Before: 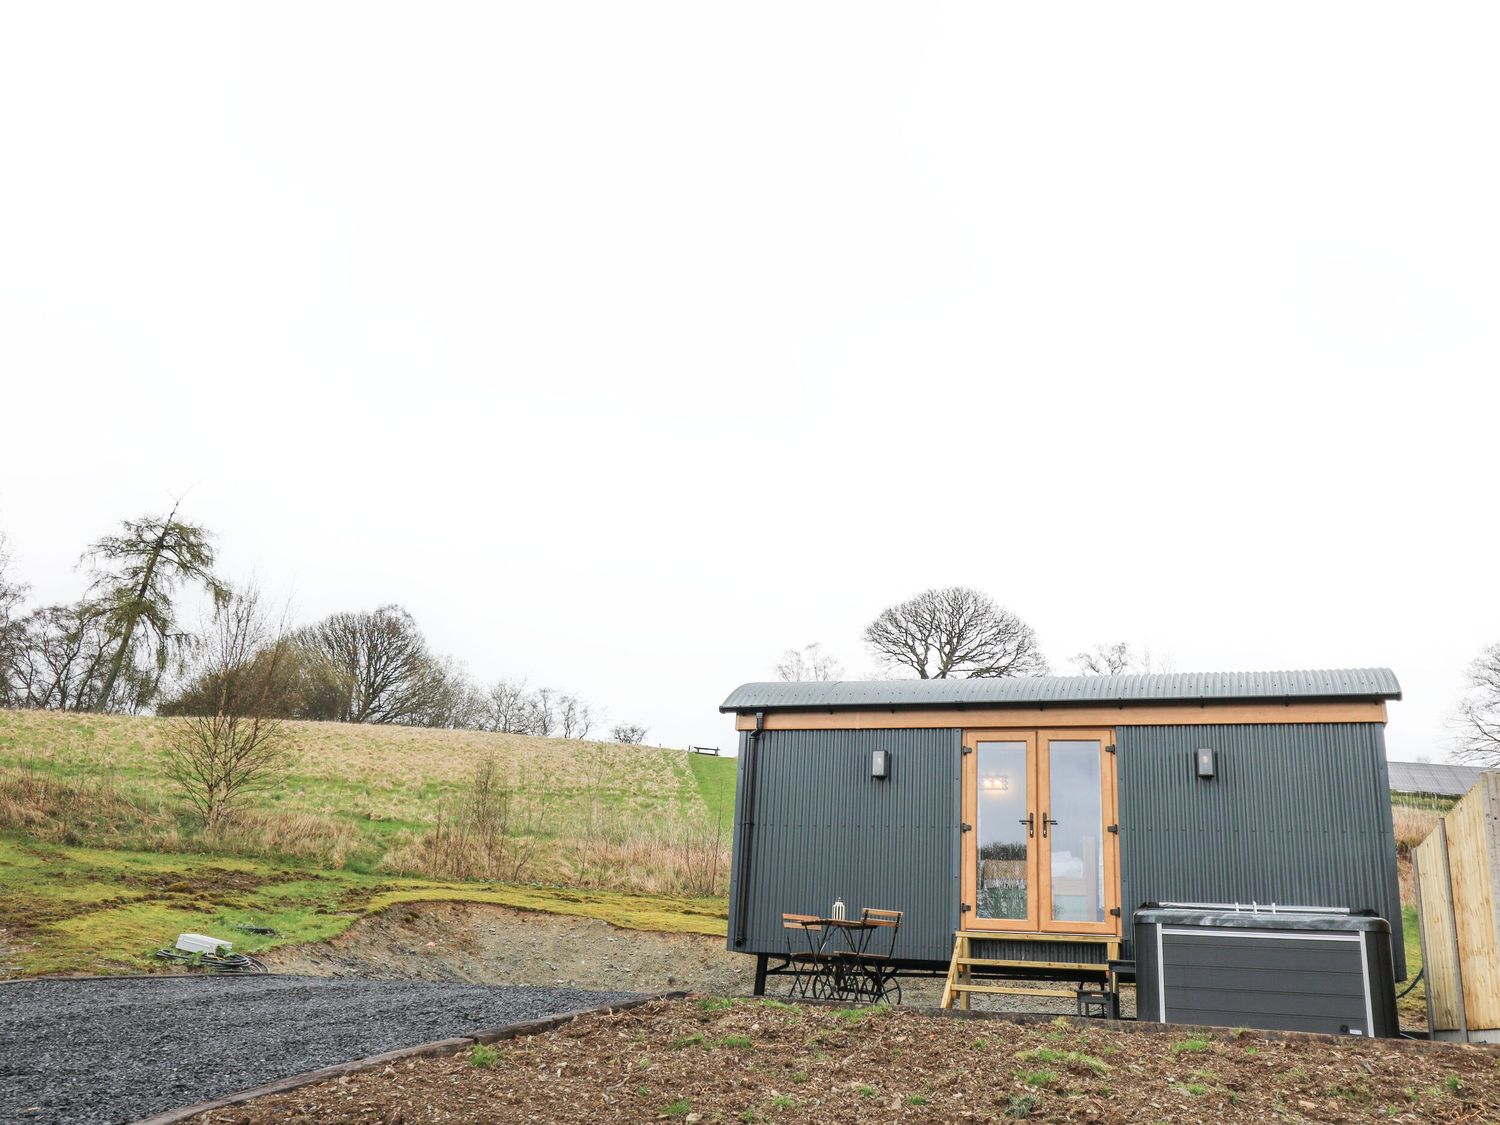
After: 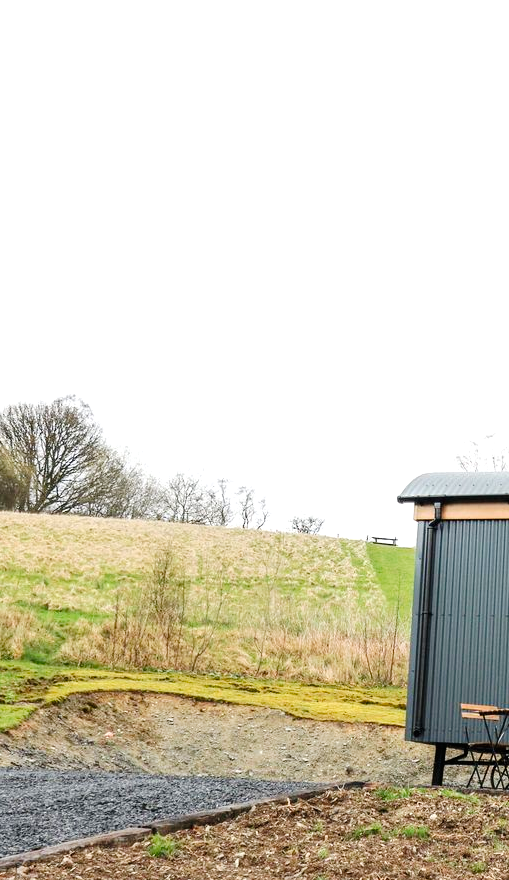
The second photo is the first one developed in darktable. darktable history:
levels: mode automatic, levels [0.062, 0.494, 0.925]
color balance rgb: perceptual saturation grading › global saturation 0.642%, perceptual brilliance grading › highlights 9.228%, perceptual brilliance grading › mid-tones 4.986%, global vibrance 20%
crop and rotate: left 21.48%, top 18.753%, right 44.582%, bottom 2.969%
tone curve: curves: ch0 [(0.003, 0) (0.066, 0.023) (0.149, 0.094) (0.264, 0.238) (0.395, 0.421) (0.517, 0.56) (0.688, 0.743) (0.813, 0.846) (1, 1)]; ch1 [(0, 0) (0.164, 0.115) (0.337, 0.332) (0.39, 0.398) (0.464, 0.461) (0.501, 0.5) (0.521, 0.535) (0.571, 0.588) (0.652, 0.681) (0.733, 0.749) (0.811, 0.796) (1, 1)]; ch2 [(0, 0) (0.337, 0.382) (0.464, 0.476) (0.501, 0.502) (0.527, 0.54) (0.556, 0.567) (0.6, 0.59) (0.687, 0.675) (1, 1)], preserve colors none
